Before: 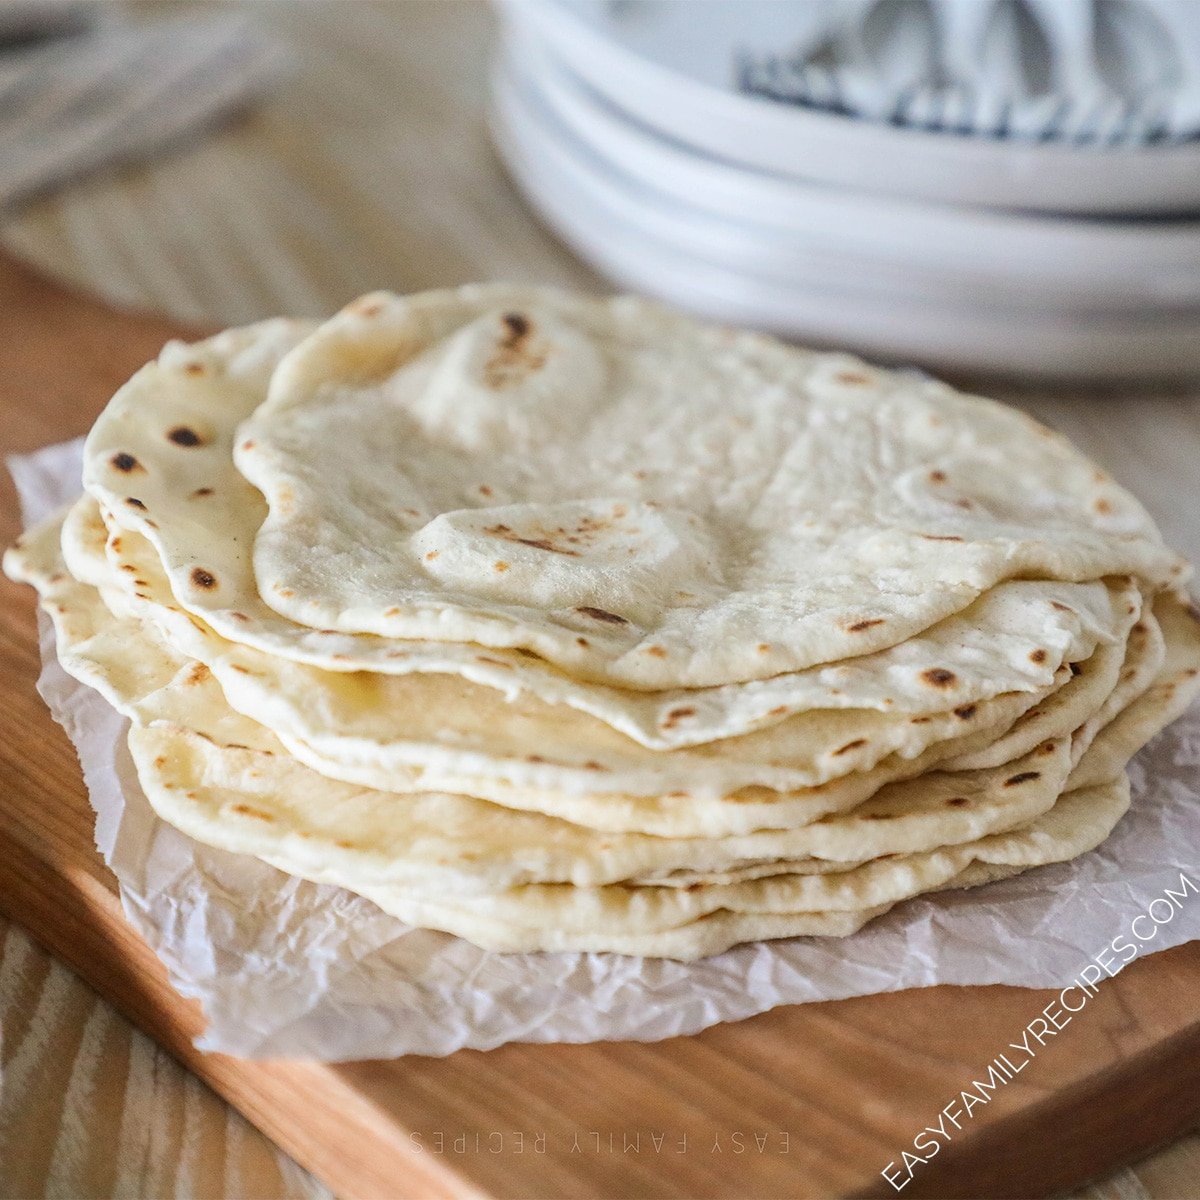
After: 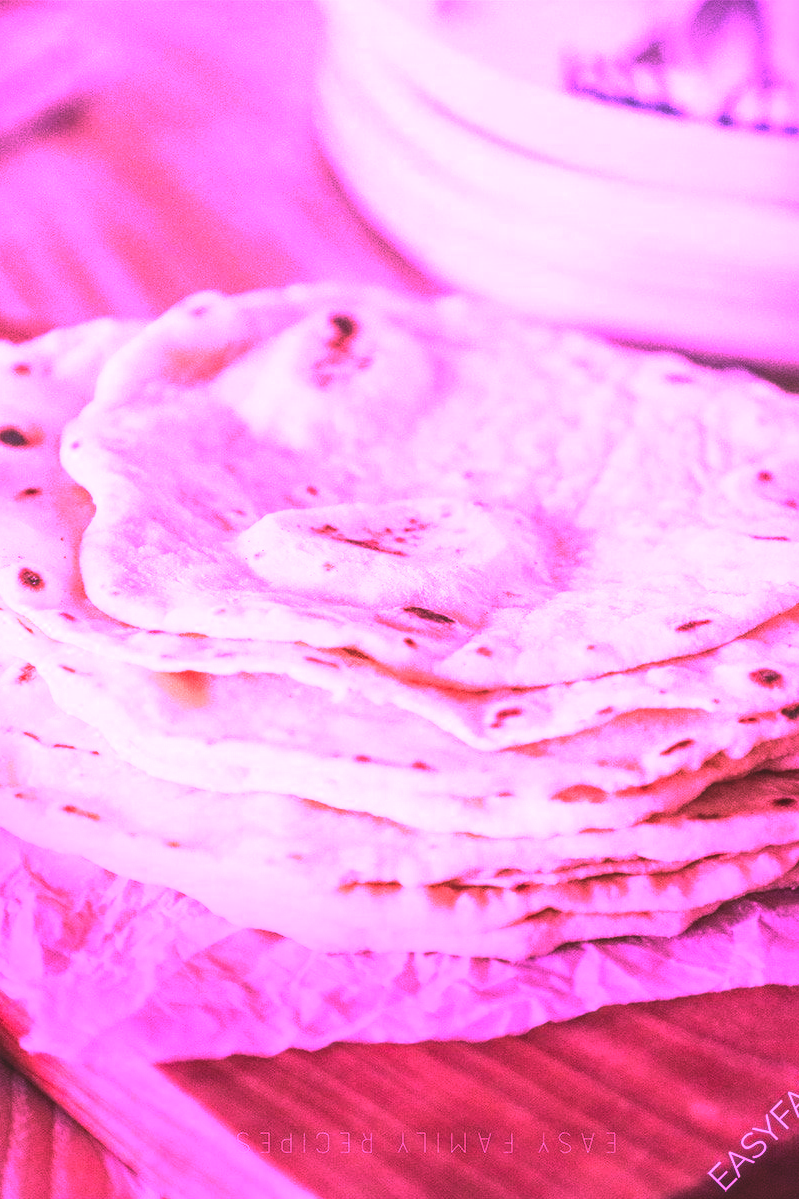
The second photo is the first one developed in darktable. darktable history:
exposure: black level correction 0, exposure 1.3 EV, compensate exposure bias true, compensate highlight preservation false
vignetting: fall-off start 68.33%, fall-off radius 30%, saturation 0.042, center (-0.066, -0.311), width/height ratio 0.992, shape 0.85, dithering 8-bit output
color calibration: illuminant custom, x 0.261, y 0.521, temperature 7054.11 K
crop and rotate: left 14.436%, right 18.898%
local contrast: detail 130%
rgb curve: curves: ch0 [(0, 0.186) (0.314, 0.284) (0.775, 0.708) (1, 1)], compensate middle gray true, preserve colors none
